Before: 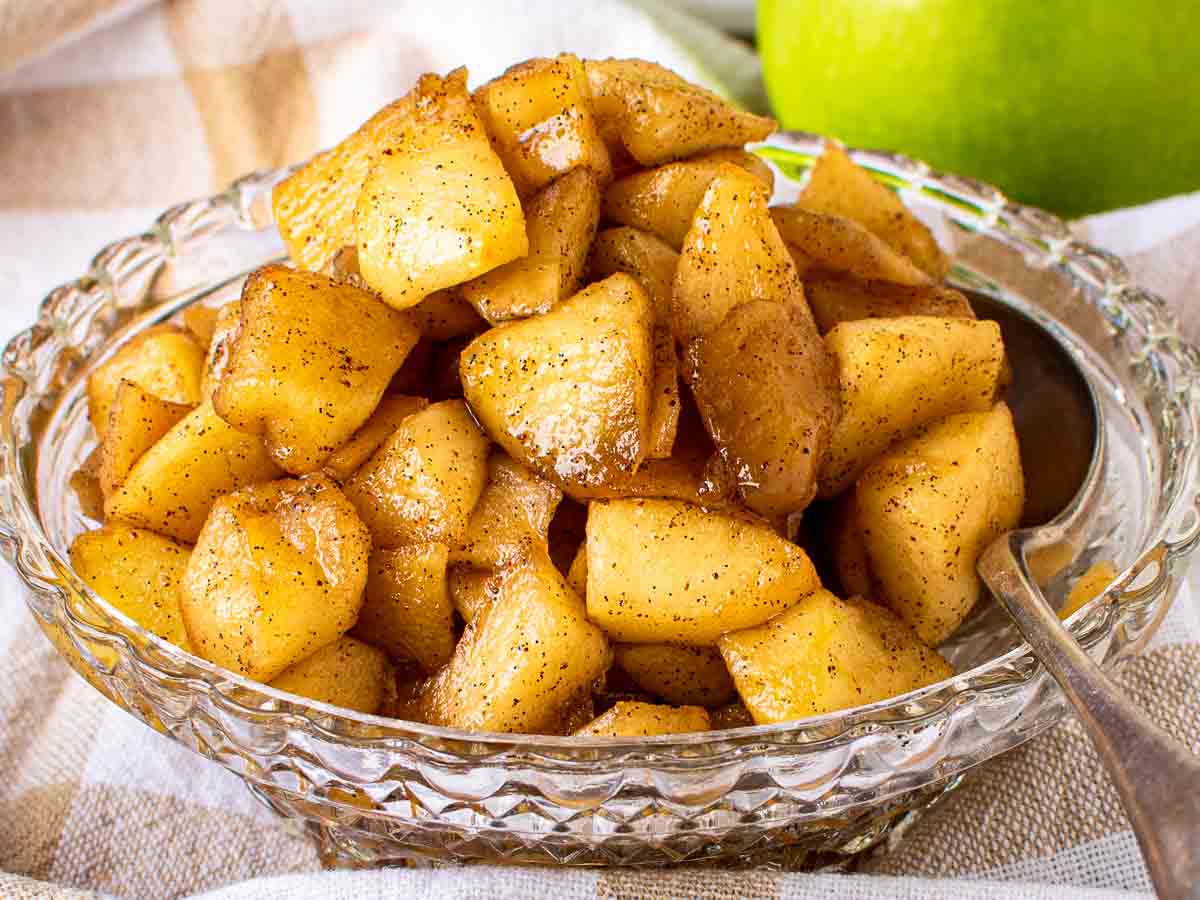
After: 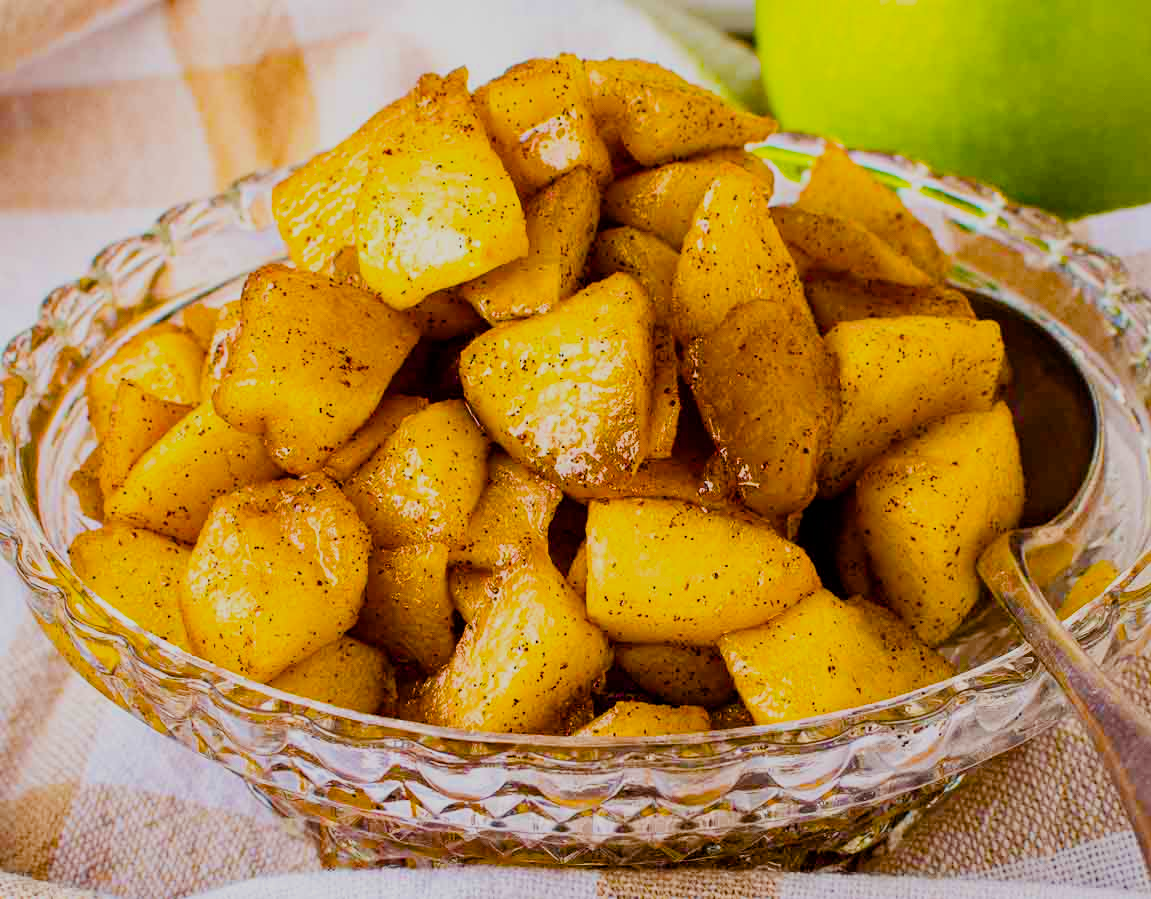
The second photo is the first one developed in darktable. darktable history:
crop: right 4.01%, bottom 0.019%
filmic rgb: black relative exposure -7.65 EV, white relative exposure 4.56 EV, hardness 3.61, contrast in shadows safe
color balance rgb: shadows lift › chroma 3.084%, shadows lift › hue 278.95°, linear chroma grading › global chroma 9.373%, perceptual saturation grading › global saturation 35.804%, perceptual saturation grading › shadows 35.251%
tone equalizer: on, module defaults
